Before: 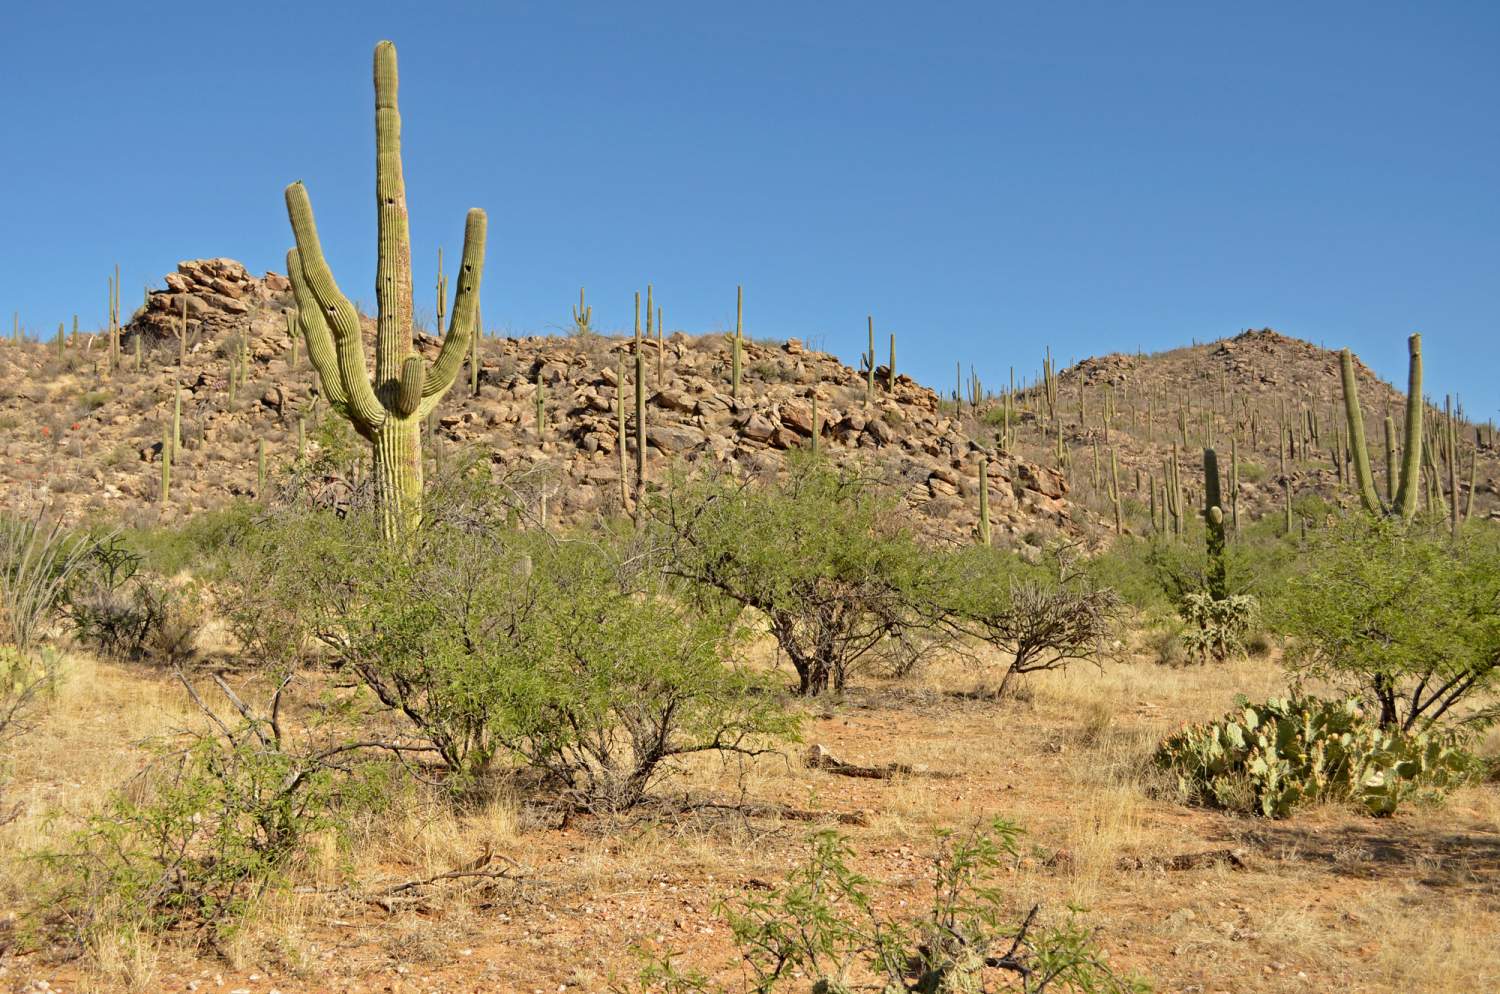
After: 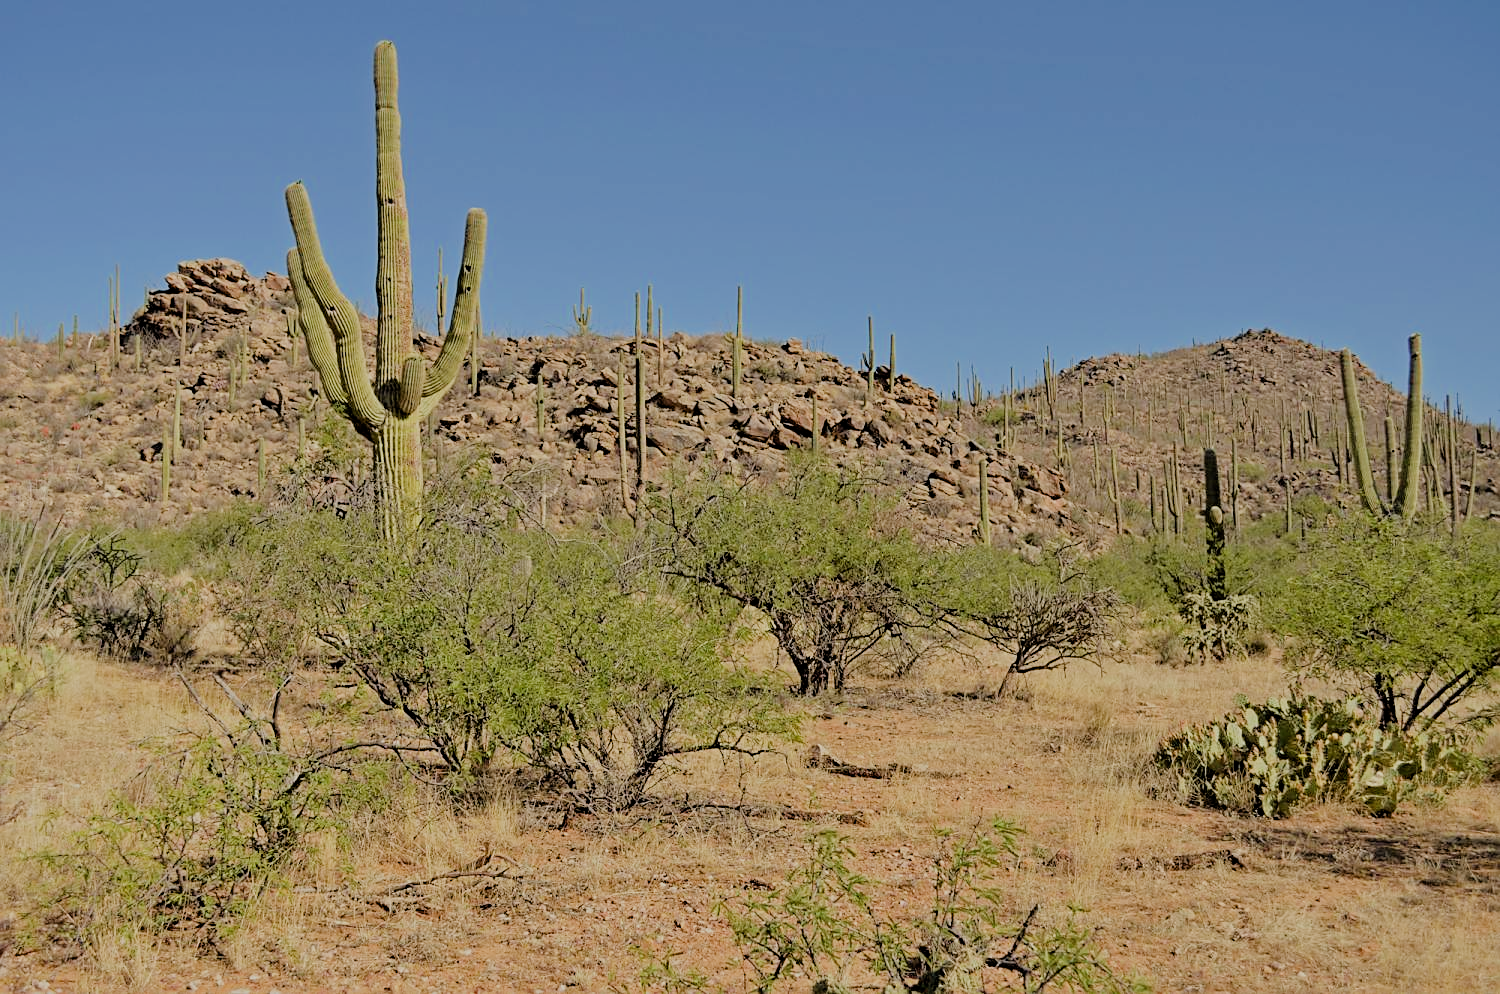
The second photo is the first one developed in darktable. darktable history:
filmic rgb: middle gray luminance 18.15%, black relative exposure -7.52 EV, white relative exposure 8.44 EV, target black luminance 0%, hardness 2.23, latitude 18.01%, contrast 0.88, highlights saturation mix 3.93%, shadows ↔ highlights balance 10.76%
sharpen: amount 0.49
exposure: black level correction 0.001, exposure 0.016 EV, compensate highlight preservation false
